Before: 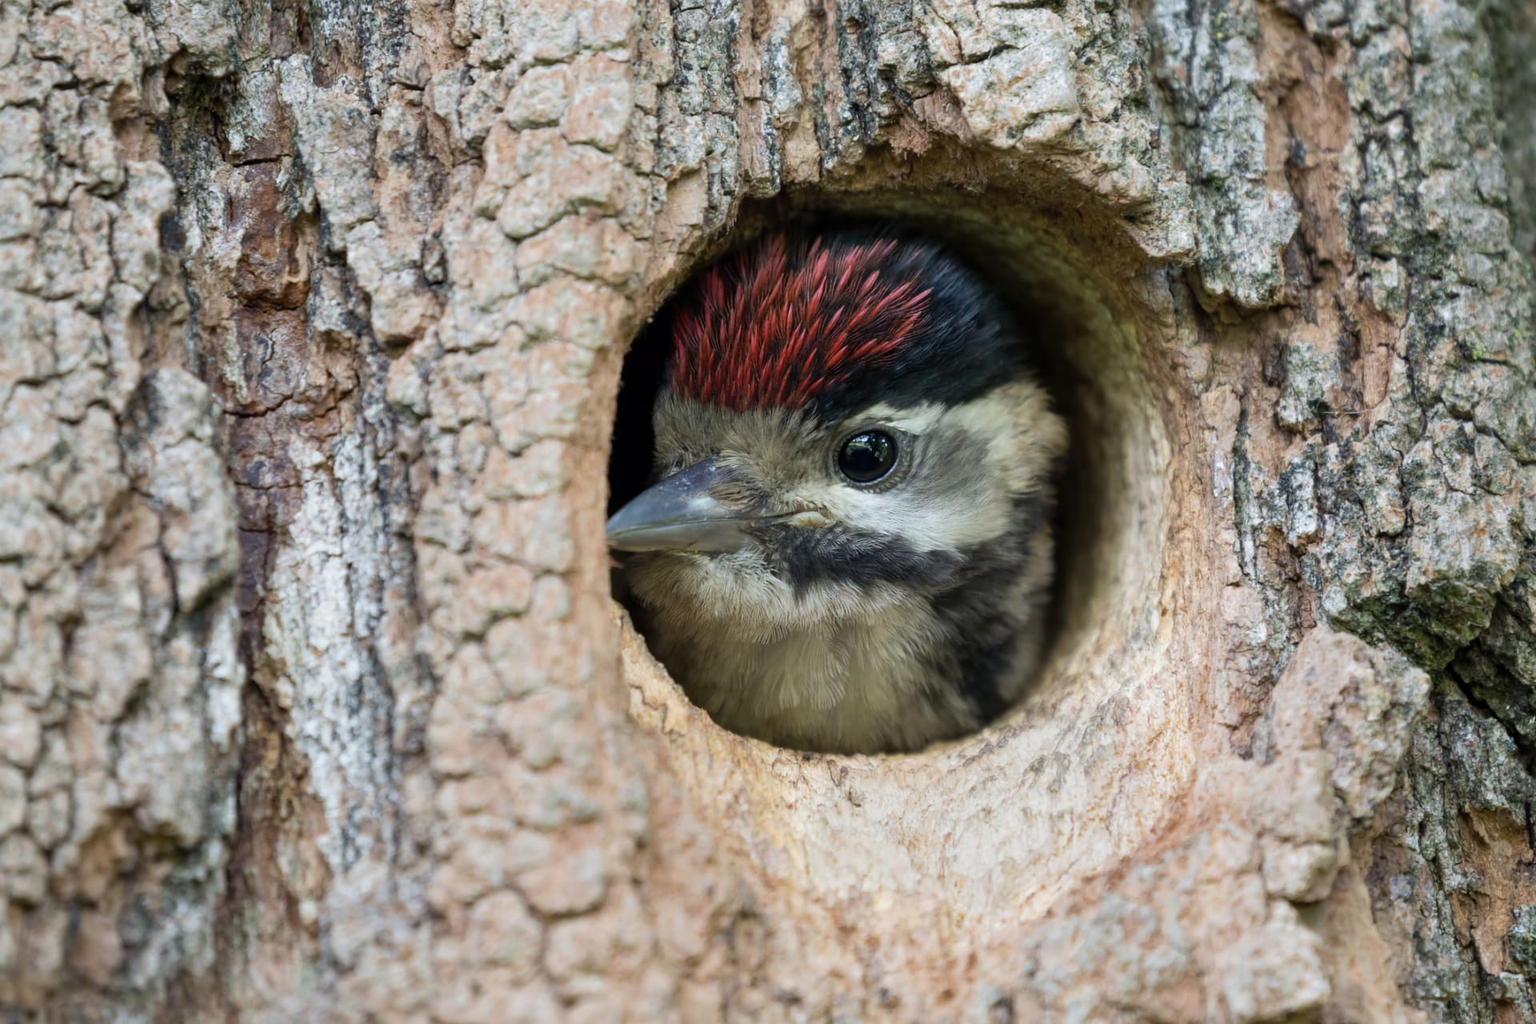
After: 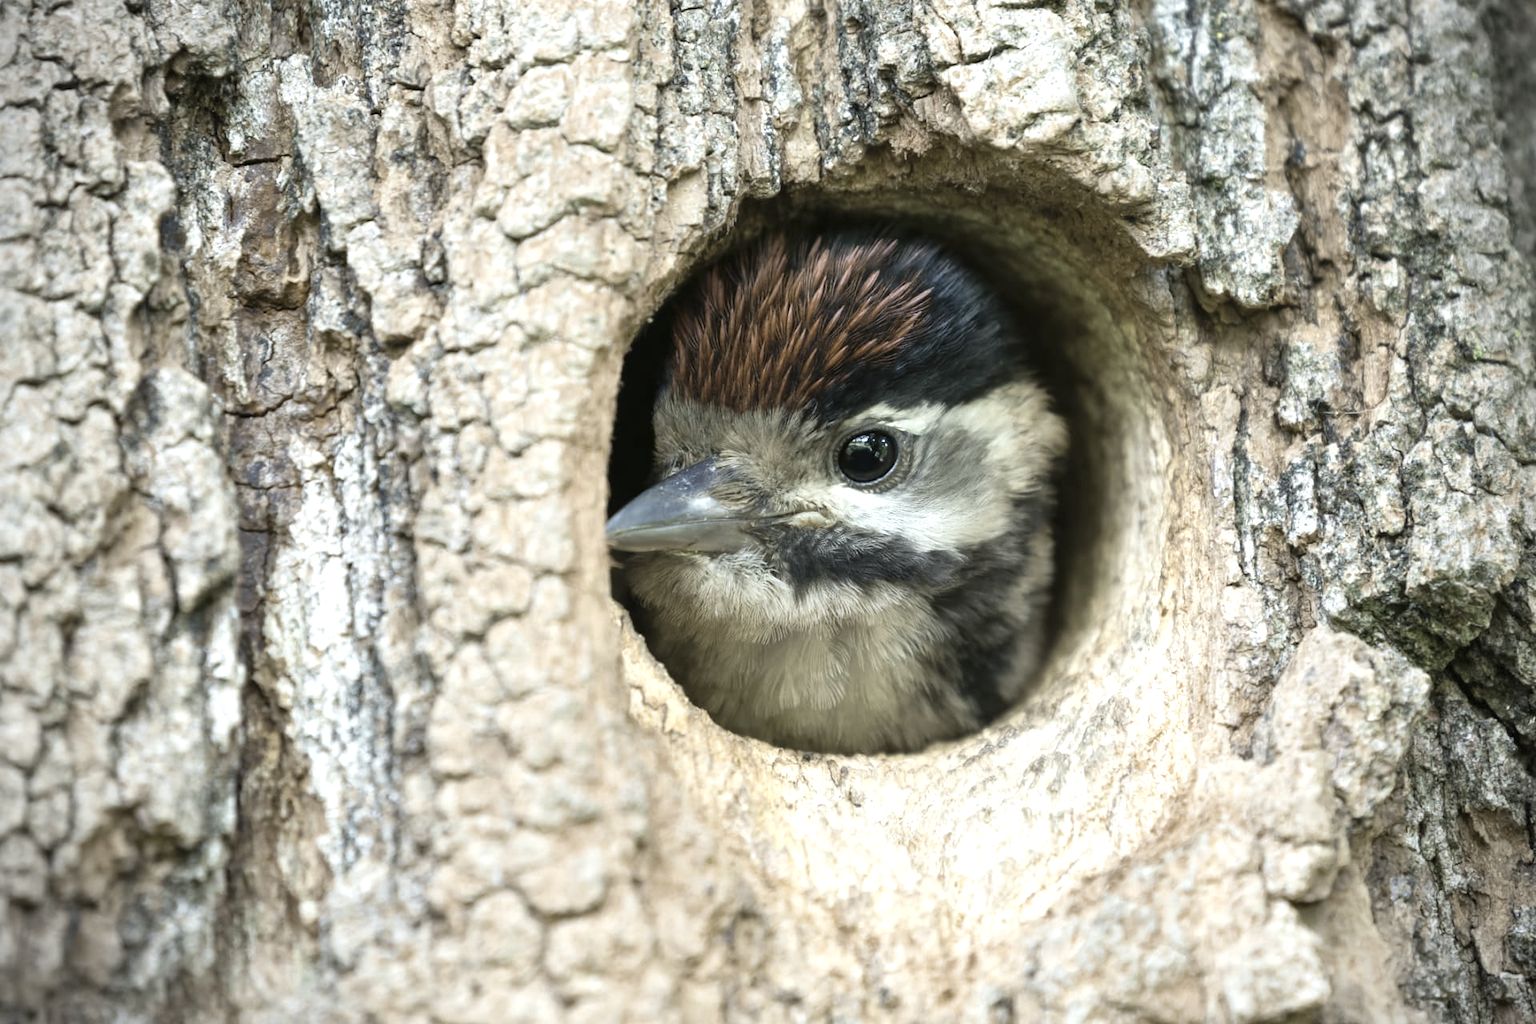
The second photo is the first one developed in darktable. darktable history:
tone curve: curves: ch1 [(0, 0) (0.173, 0.145) (0.467, 0.477) (0.808, 0.611) (1, 1)]; ch2 [(0, 0) (0.255, 0.314) (0.498, 0.509) (0.694, 0.64) (1, 1)], color space Lab, independent channels, preserve colors none
vignetting: dithering 8-bit output, unbound false
exposure: black level correction -0.002, exposure 0.71 EV, compensate highlight preservation false
base curve: preserve colors none
